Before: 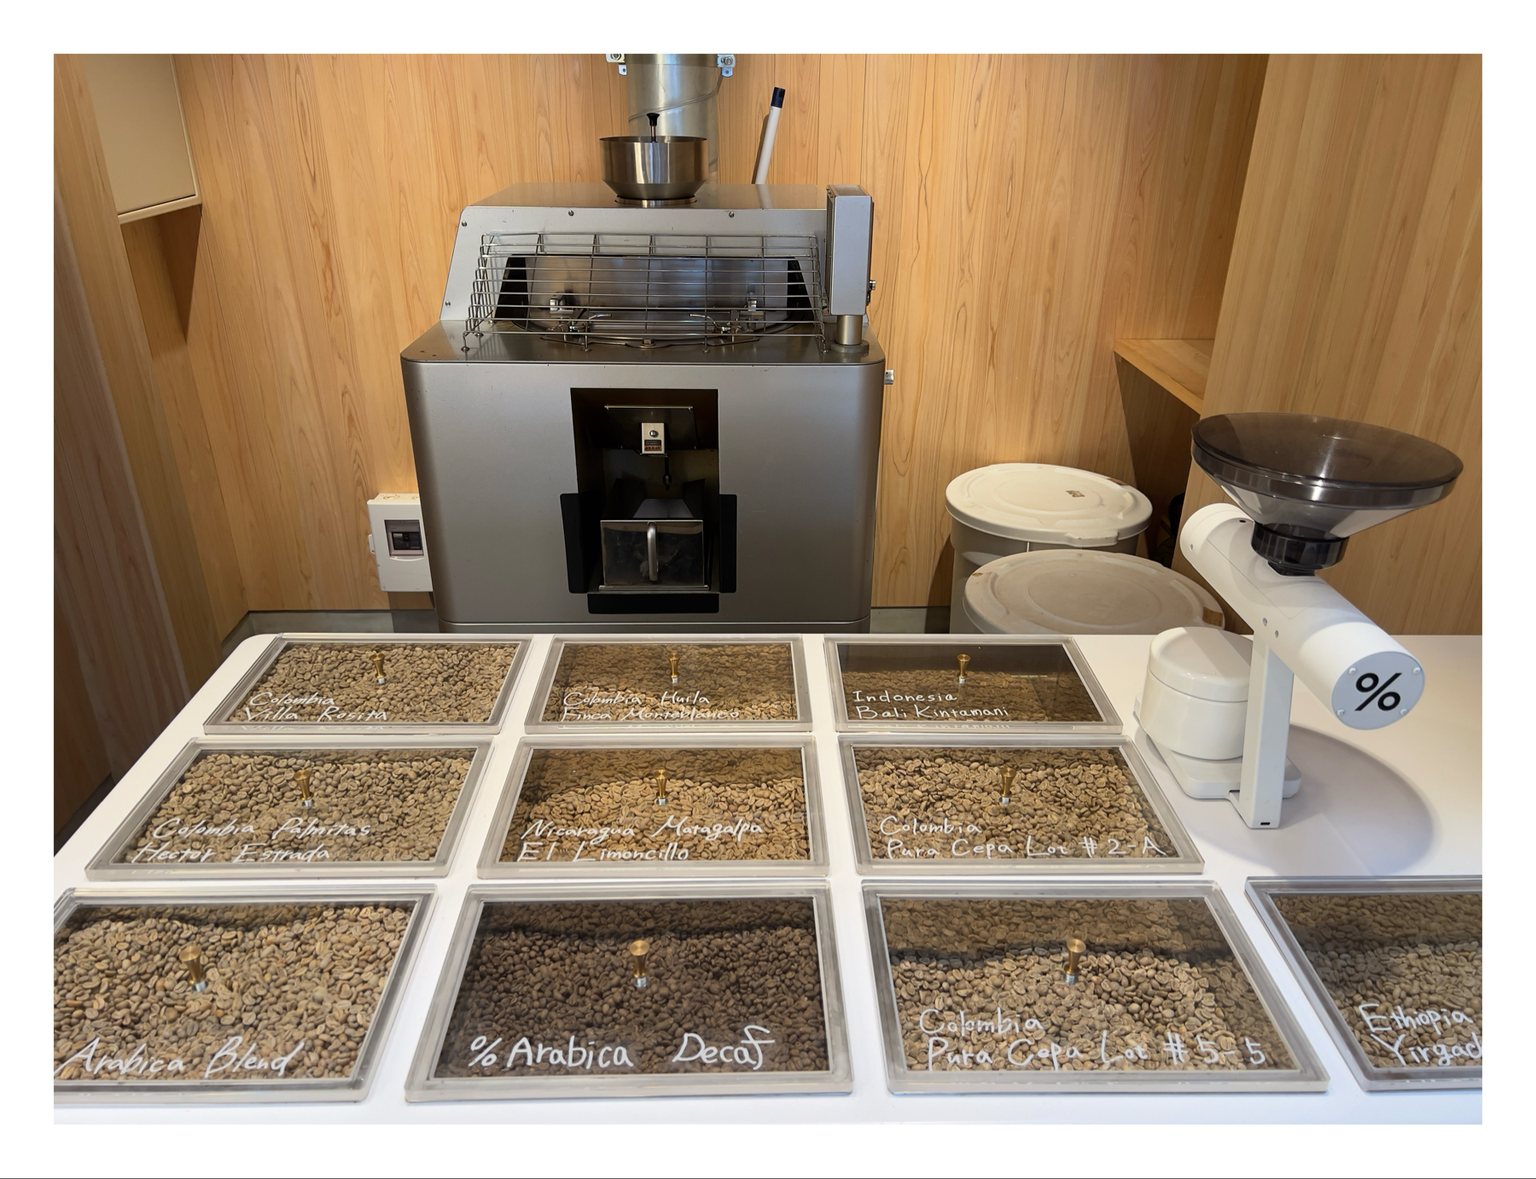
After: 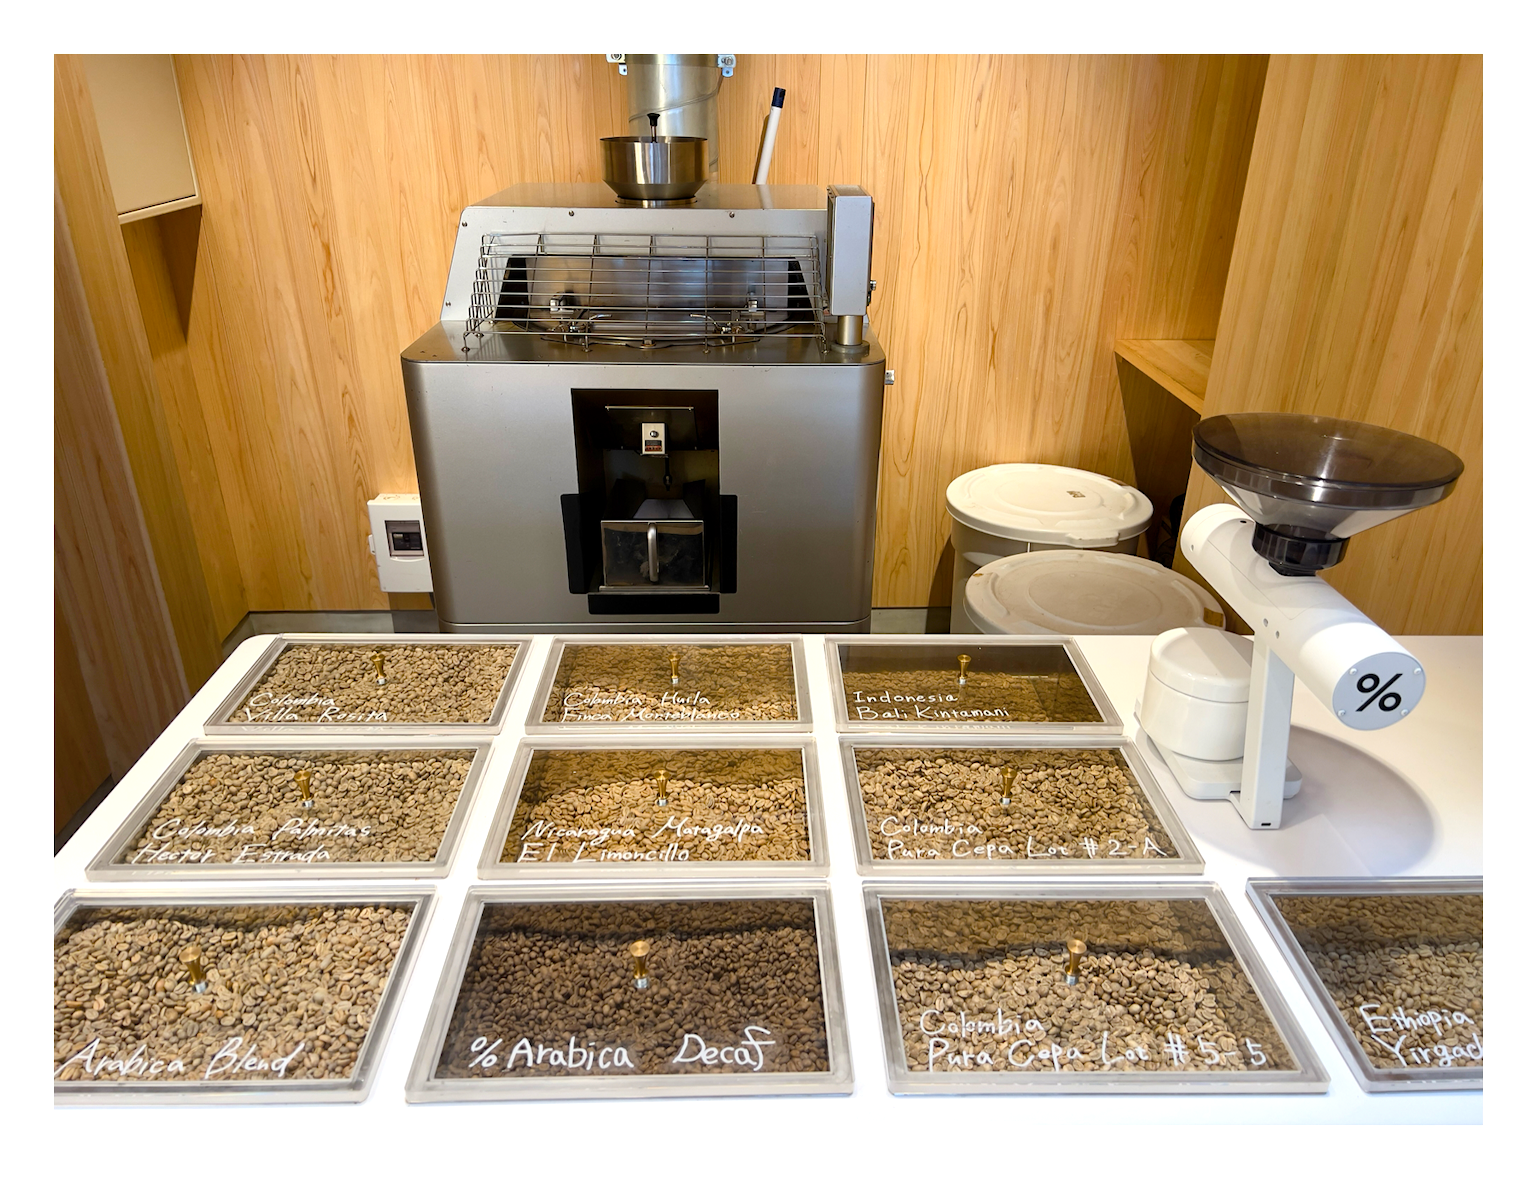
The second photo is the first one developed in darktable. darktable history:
local contrast: mode bilateral grid, contrast 20, coarseness 51, detail 119%, midtone range 0.2
color balance rgb: perceptual saturation grading › global saturation 20%, perceptual saturation grading › highlights -25.174%, perceptual saturation grading › shadows 49.419%, global vibrance 14.935%
tone curve: curves: ch0 [(0, 0) (0.541, 0.628) (0.906, 0.997)], color space Lab, independent channels, preserve colors none
